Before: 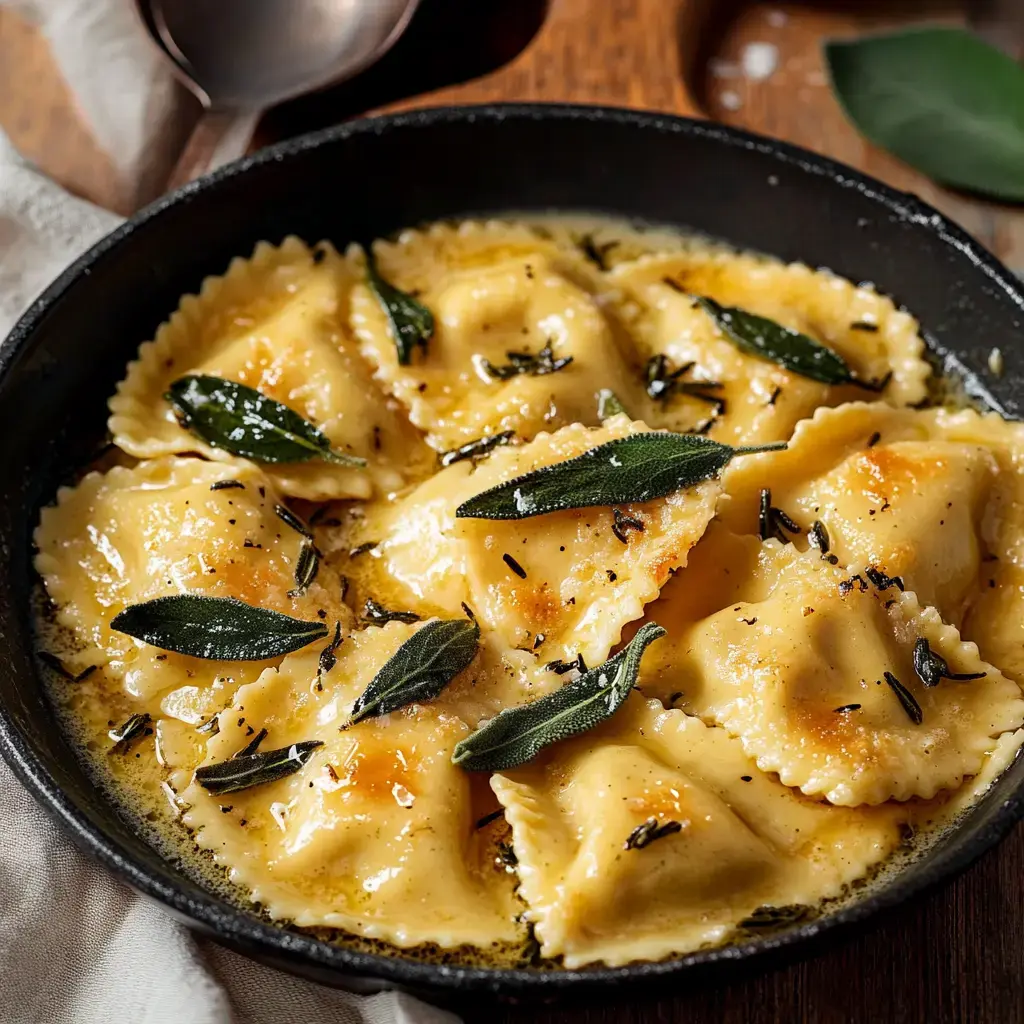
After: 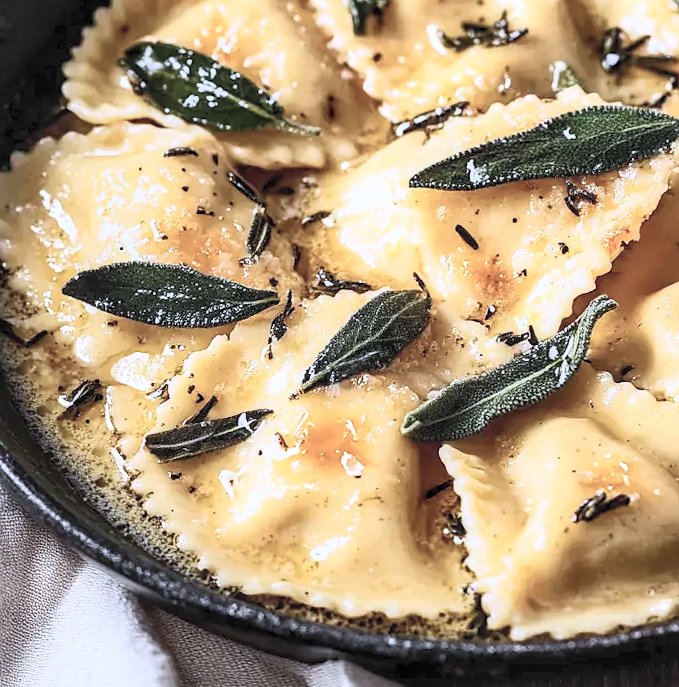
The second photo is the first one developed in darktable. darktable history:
contrast brightness saturation: contrast 0.434, brightness 0.549, saturation -0.207
exposure: exposure -0.156 EV, compensate highlight preservation false
shadows and highlights: shadows 25.58, highlights -26.28
color calibration: illuminant as shot in camera, x 0.377, y 0.393, temperature 4205.74 K
crop and rotate: angle -0.8°, left 4.018%, top 31.947%, right 28.658%
local contrast: on, module defaults
sharpen: radius 1.013, threshold 1.057
